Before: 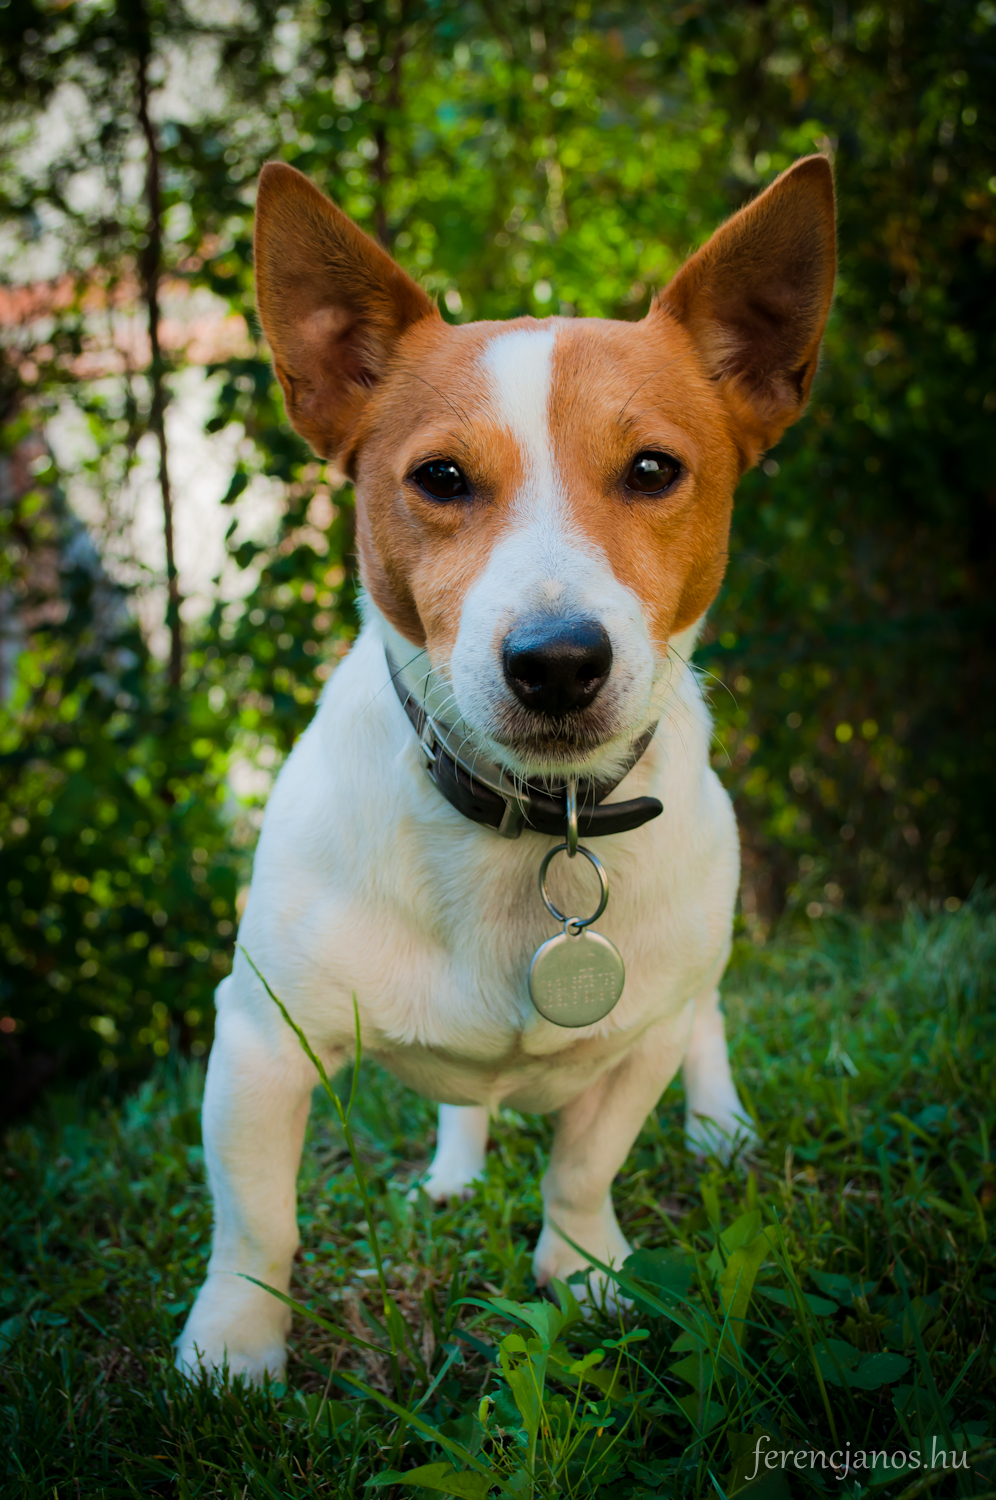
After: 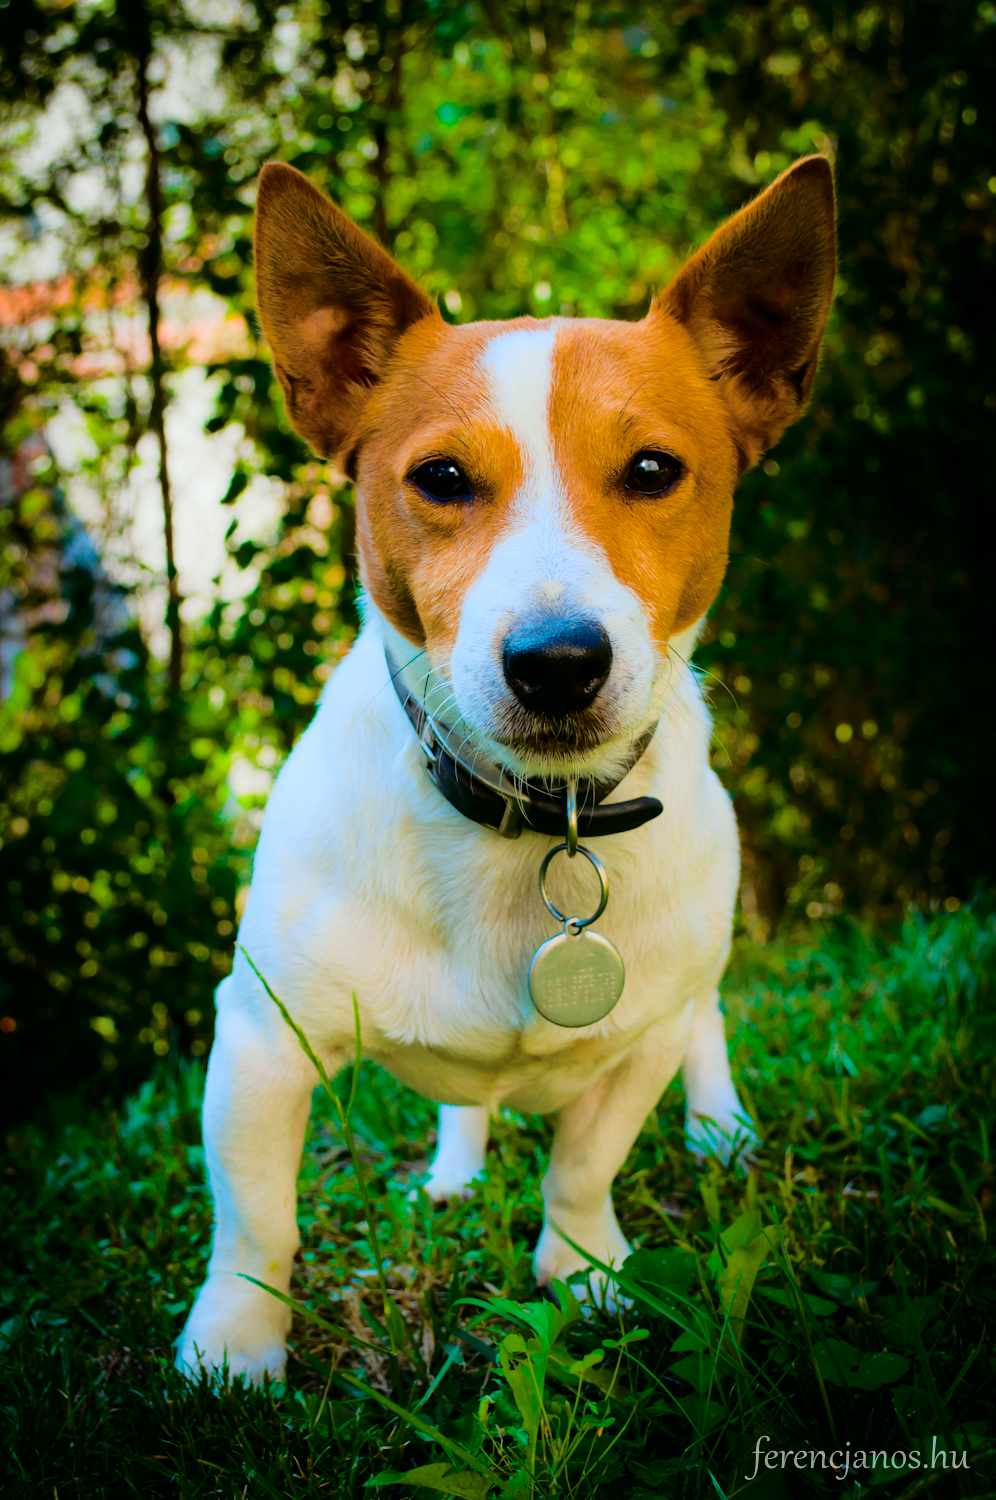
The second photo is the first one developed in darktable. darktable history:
color balance rgb: linear chroma grading › global chroma 14.986%, perceptual saturation grading › global saturation 36.371%, perceptual saturation grading › shadows 34.859%, global vibrance 15.133%
tone curve: curves: ch0 [(0, 0) (0.088, 0.042) (0.208, 0.176) (0.257, 0.267) (0.406, 0.483) (0.489, 0.556) (0.667, 0.73) (0.793, 0.851) (0.994, 0.974)]; ch1 [(0, 0) (0.161, 0.092) (0.35, 0.33) (0.392, 0.392) (0.457, 0.467) (0.505, 0.497) (0.537, 0.518) (0.553, 0.53) (0.58, 0.567) (0.739, 0.697) (1, 1)]; ch2 [(0, 0) (0.346, 0.362) (0.448, 0.419) (0.502, 0.499) (0.533, 0.517) (0.556, 0.533) (0.629, 0.619) (0.717, 0.678) (1, 1)], color space Lab, independent channels, preserve colors none
